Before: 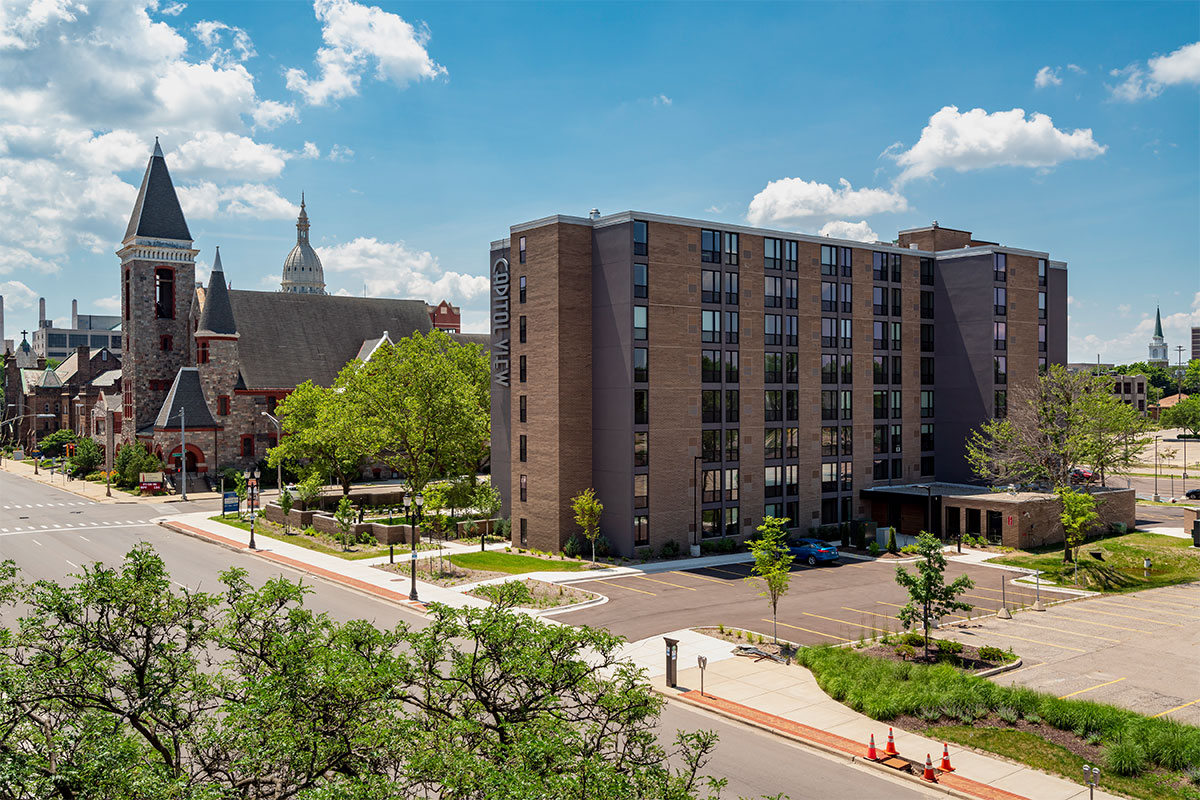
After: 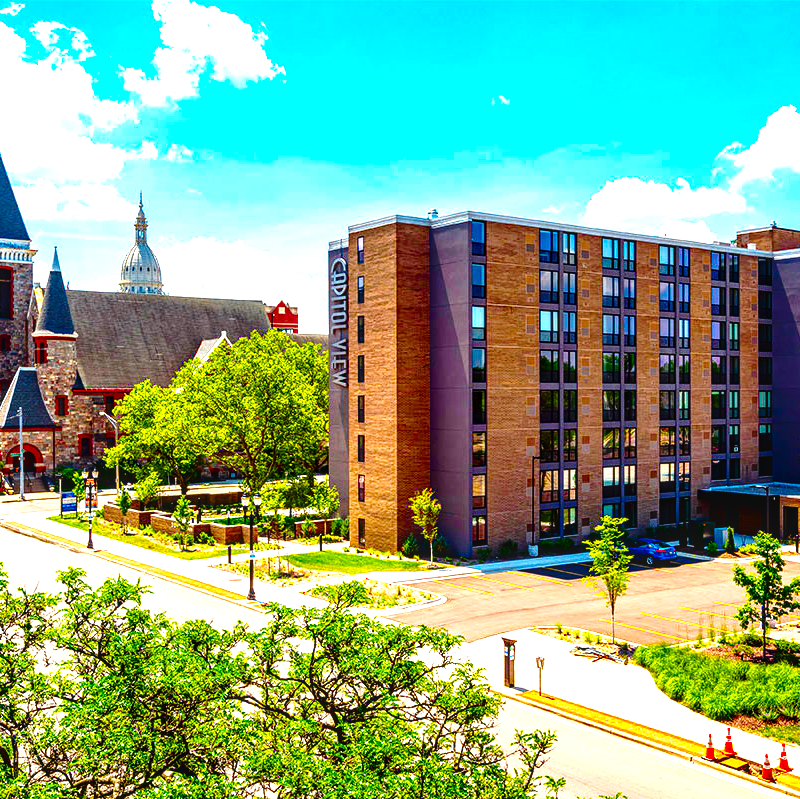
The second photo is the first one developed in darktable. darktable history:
base curve: curves: ch0 [(0, 0) (0.028, 0.03) (0.121, 0.232) (0.46, 0.748) (0.859, 0.968) (1, 1)], preserve colors none
crop and rotate: left 13.537%, right 19.796%
exposure: black level correction 0.001, exposure 0.5 EV, compensate exposure bias true, compensate highlight preservation false
contrast brightness saturation: brightness -0.25, saturation 0.2
local contrast: on, module defaults
levels: levels [0, 0.43, 0.859]
color balance rgb: linear chroma grading › global chroma 25%, perceptual saturation grading › global saturation 50%
